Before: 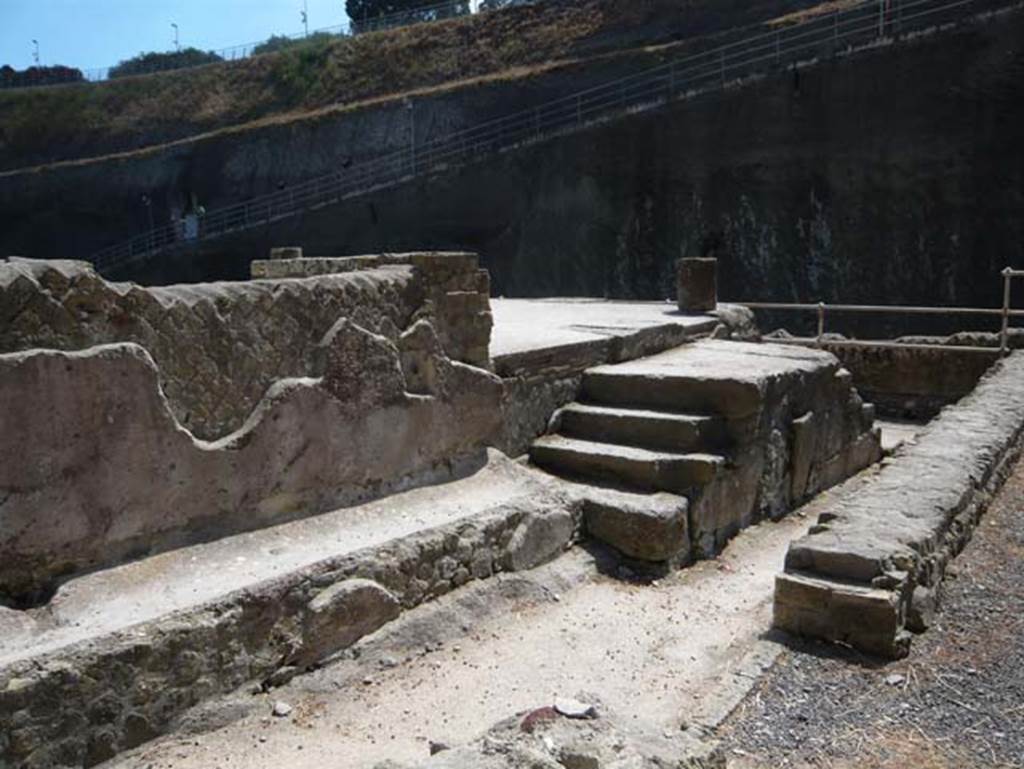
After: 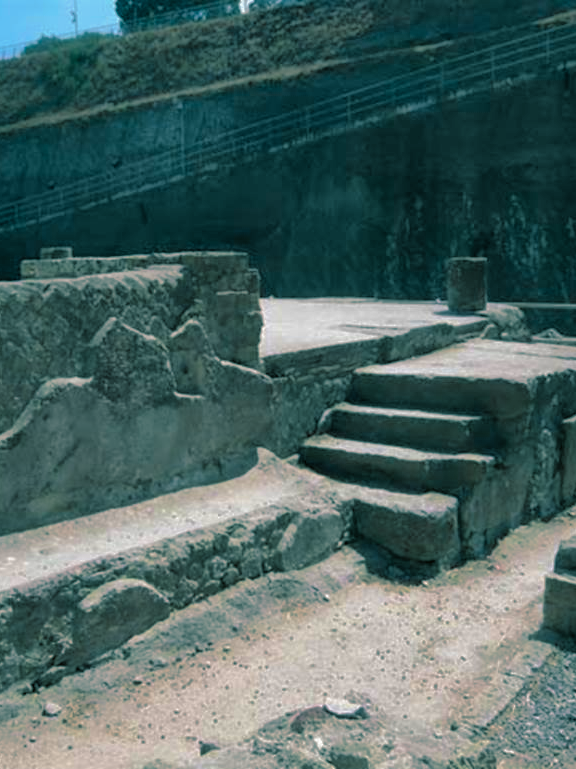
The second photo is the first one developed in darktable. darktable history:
crop and rotate: left 22.516%, right 21.234%
shadows and highlights: highlights -60
split-toning: shadows › hue 183.6°, shadows › saturation 0.52, highlights › hue 0°, highlights › saturation 0
contrast brightness saturation: brightness -0.02, saturation 0.35
